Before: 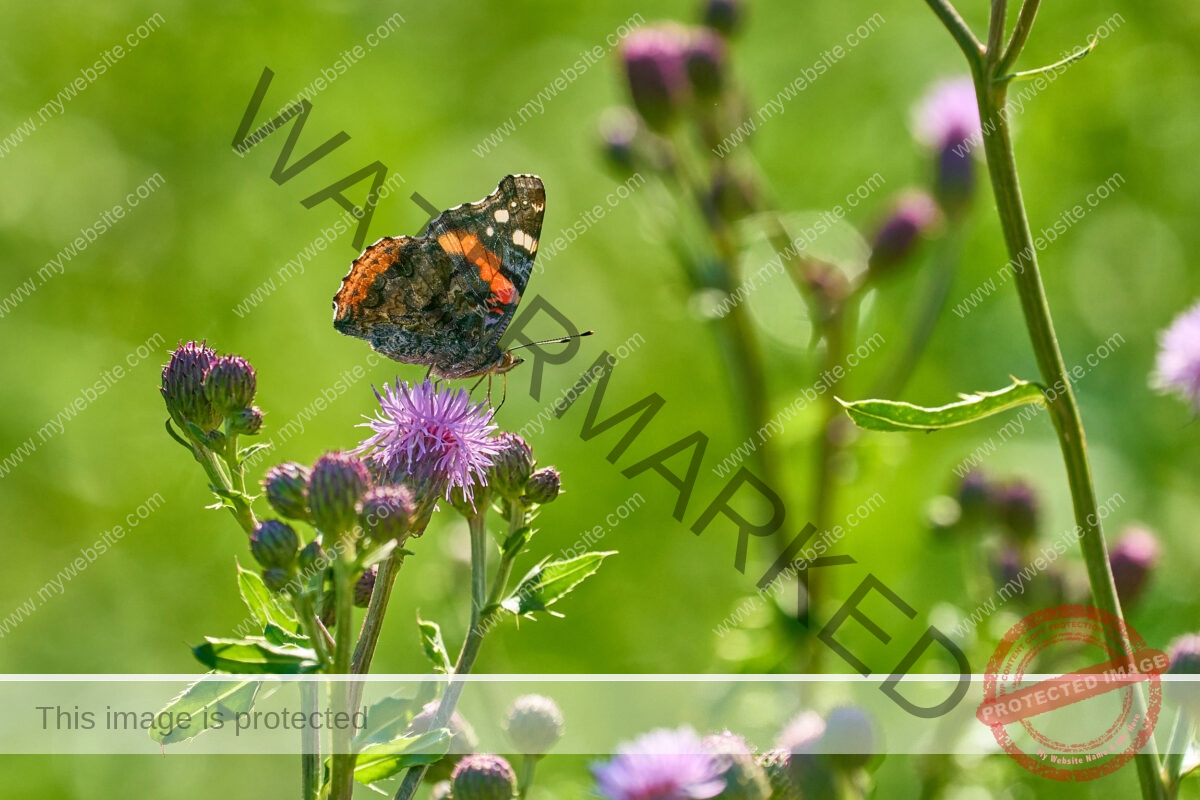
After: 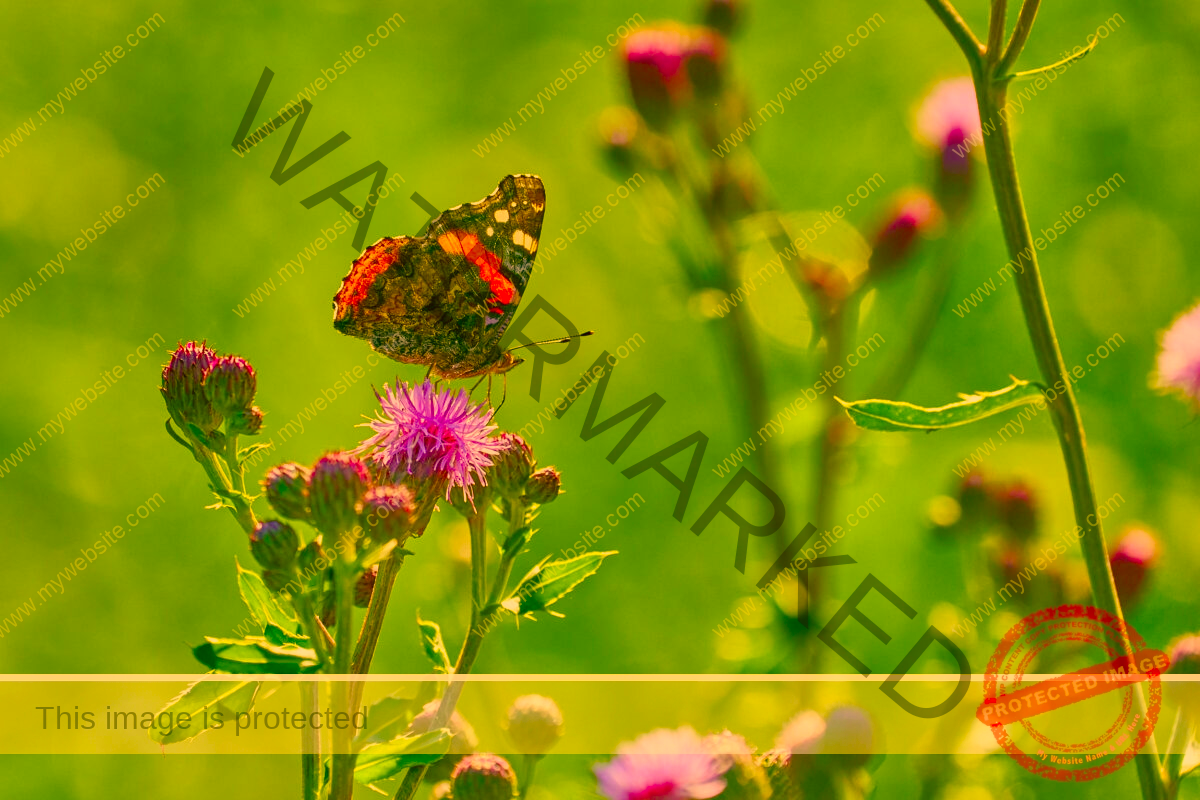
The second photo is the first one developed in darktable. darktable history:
color balance rgb: shadows lift › chroma 1%, shadows lift › hue 113°, highlights gain › chroma 0.2%, highlights gain › hue 333°, perceptual saturation grading › global saturation 20%, perceptual saturation grading › highlights -50%, perceptual saturation grading › shadows 25%, contrast -10%
color correction: highlights a* 10.44, highlights b* 30.04, shadows a* 2.73, shadows b* 17.51, saturation 1.72
